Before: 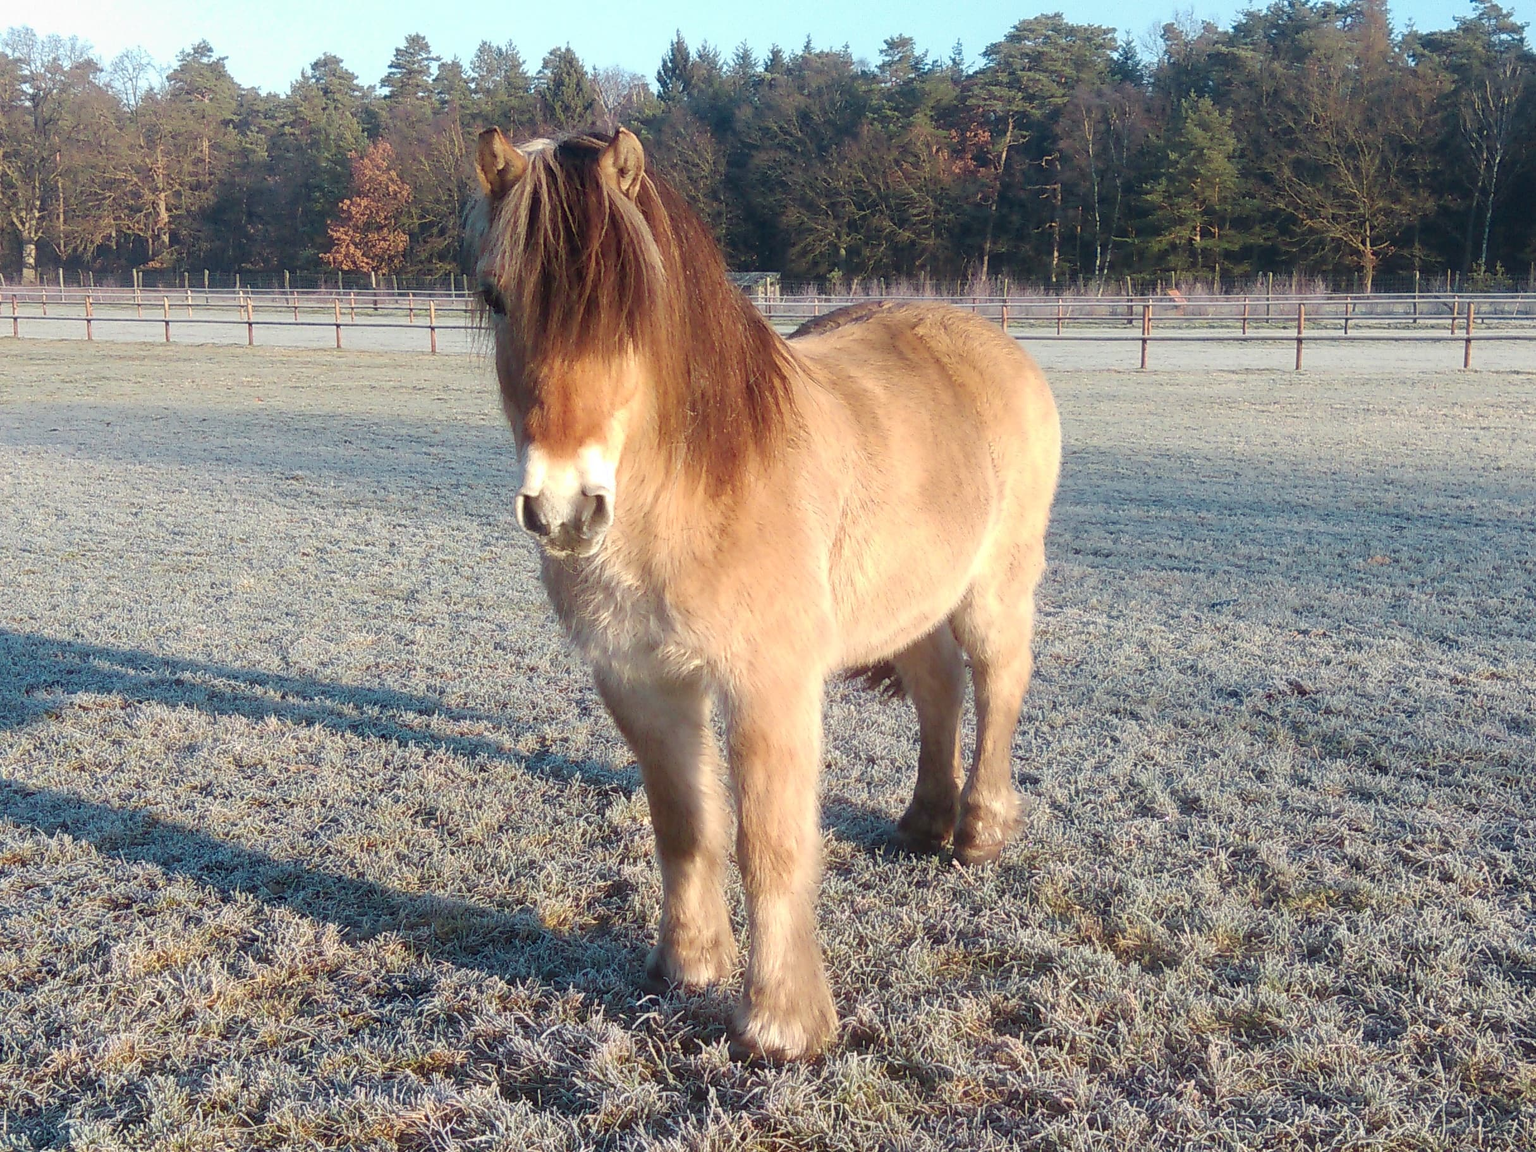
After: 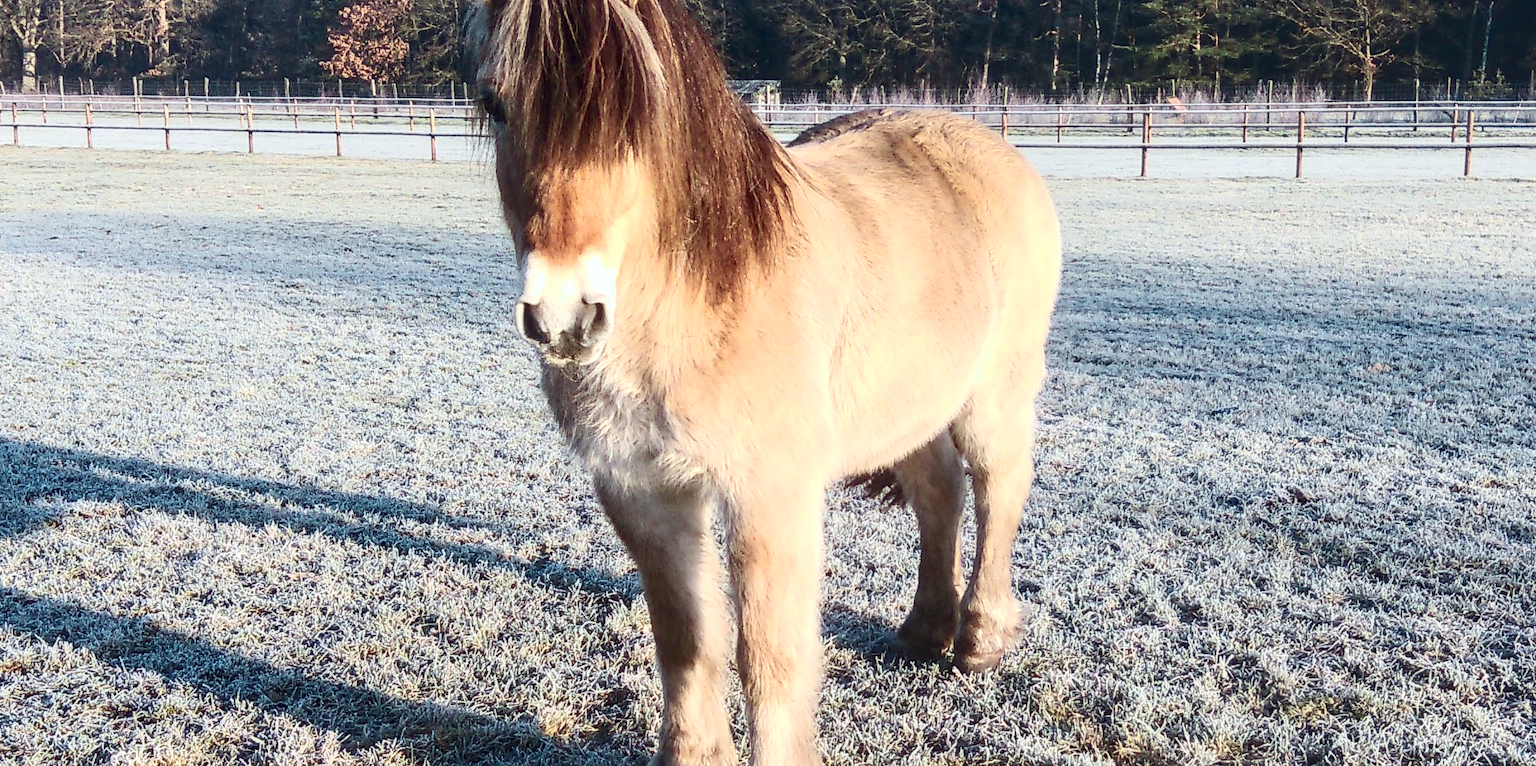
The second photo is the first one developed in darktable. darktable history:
contrast brightness saturation: contrast 0.39, brightness 0.1
contrast equalizer: y [[0.5 ×6], [0.5 ×6], [0.5, 0.5, 0.501, 0.545, 0.707, 0.863], [0 ×6], [0 ×6]]
crop: top 16.727%, bottom 16.727%
white balance: red 0.967, blue 1.049
local contrast: on, module defaults
